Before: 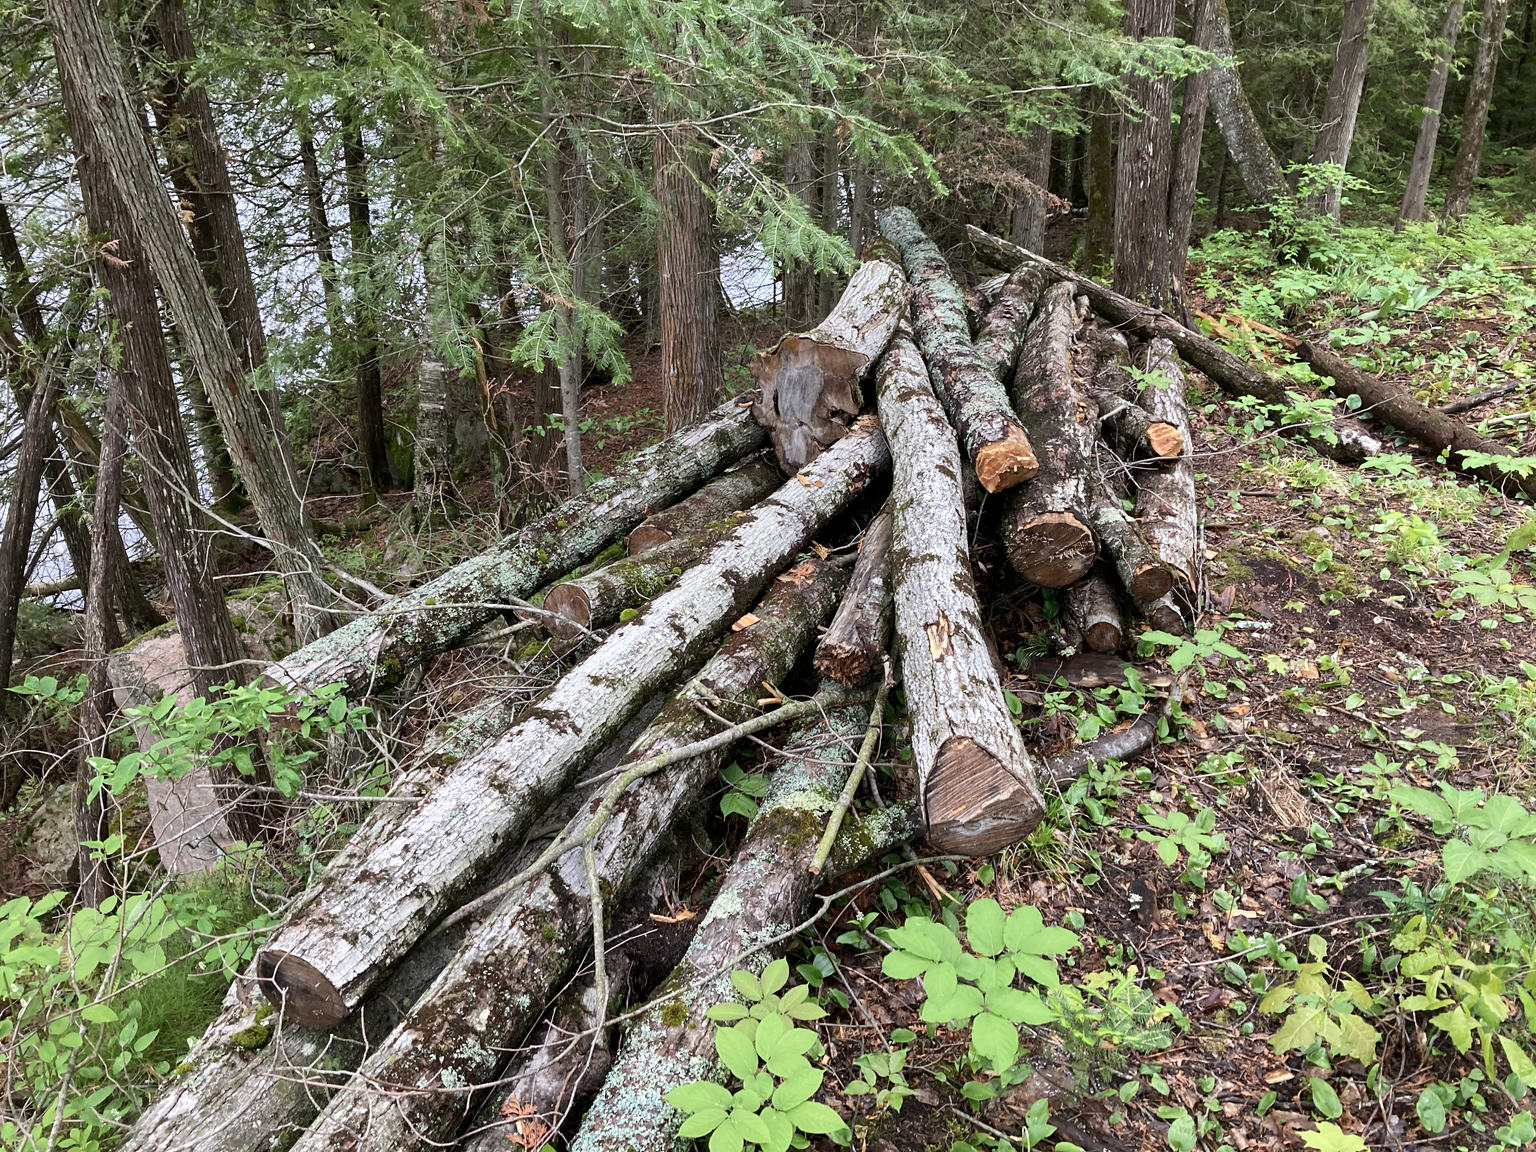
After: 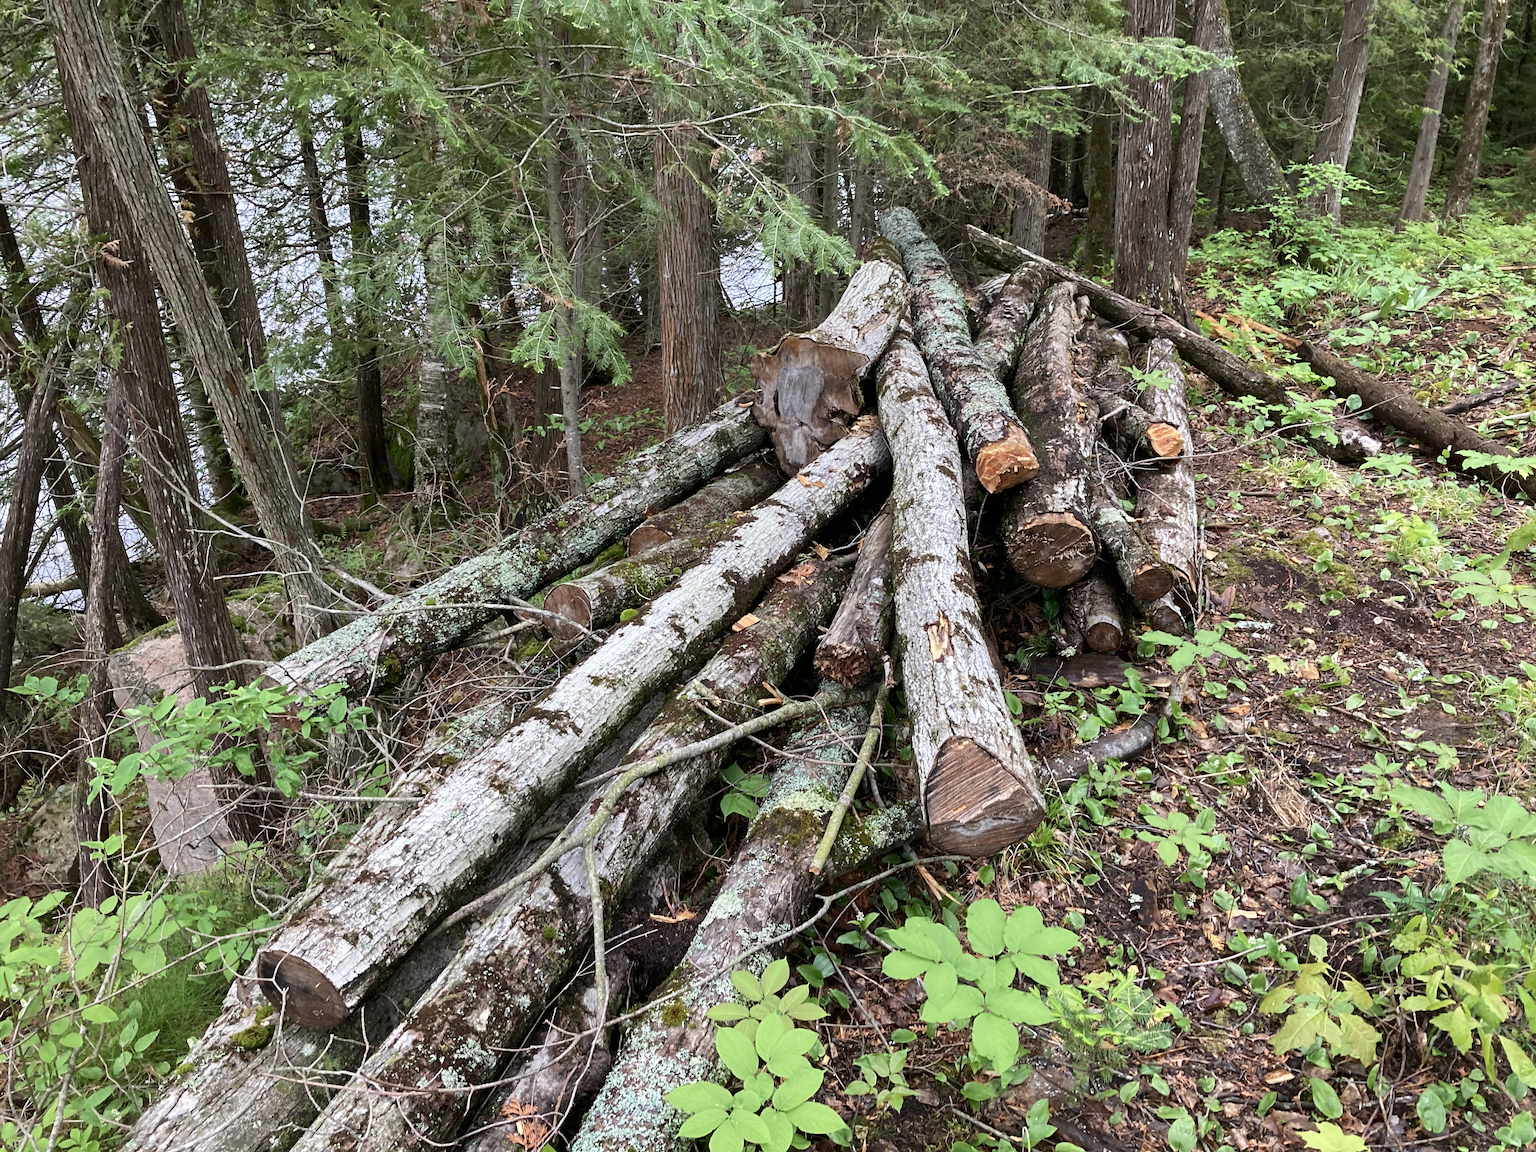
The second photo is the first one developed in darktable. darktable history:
exposure: black level correction 0, exposure 0 EV, compensate exposure bias true, compensate highlight preservation false
